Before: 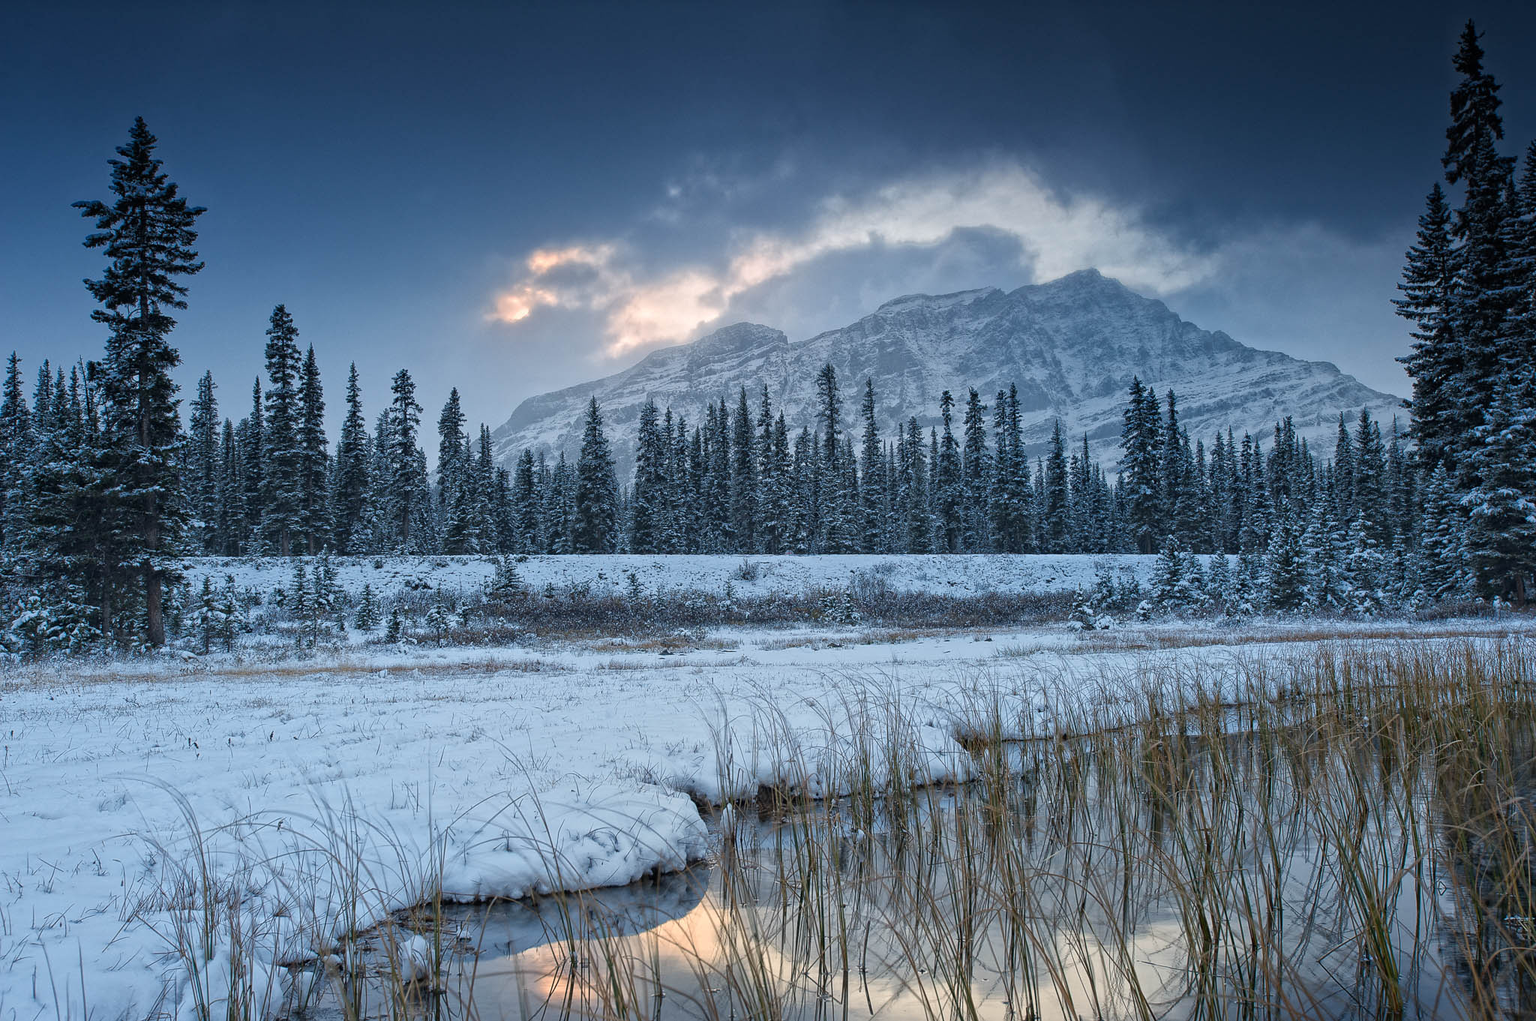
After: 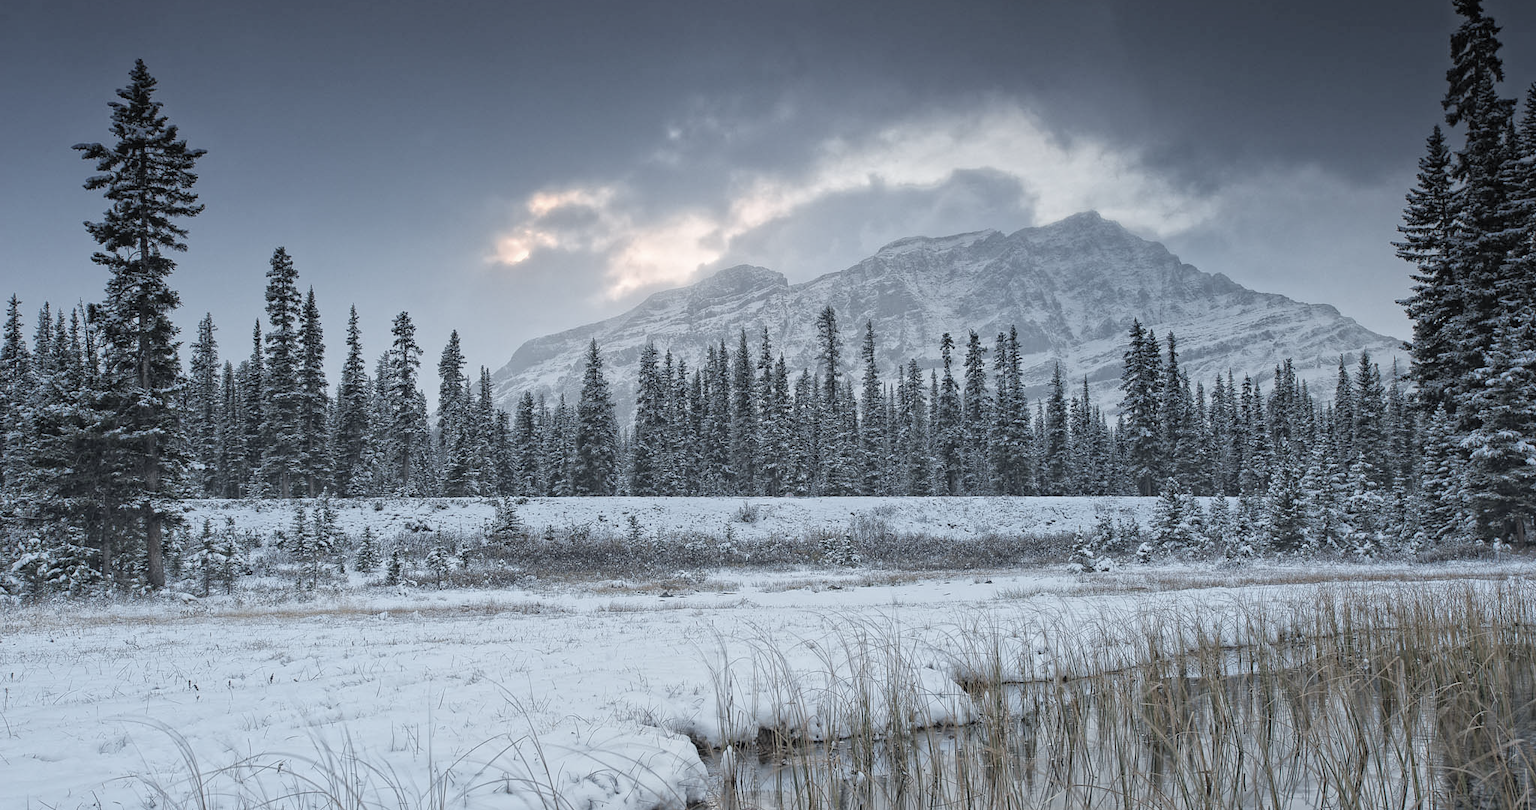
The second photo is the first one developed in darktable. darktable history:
crop and rotate: top 5.667%, bottom 14.937%
contrast brightness saturation: brightness 0.18, saturation -0.5
